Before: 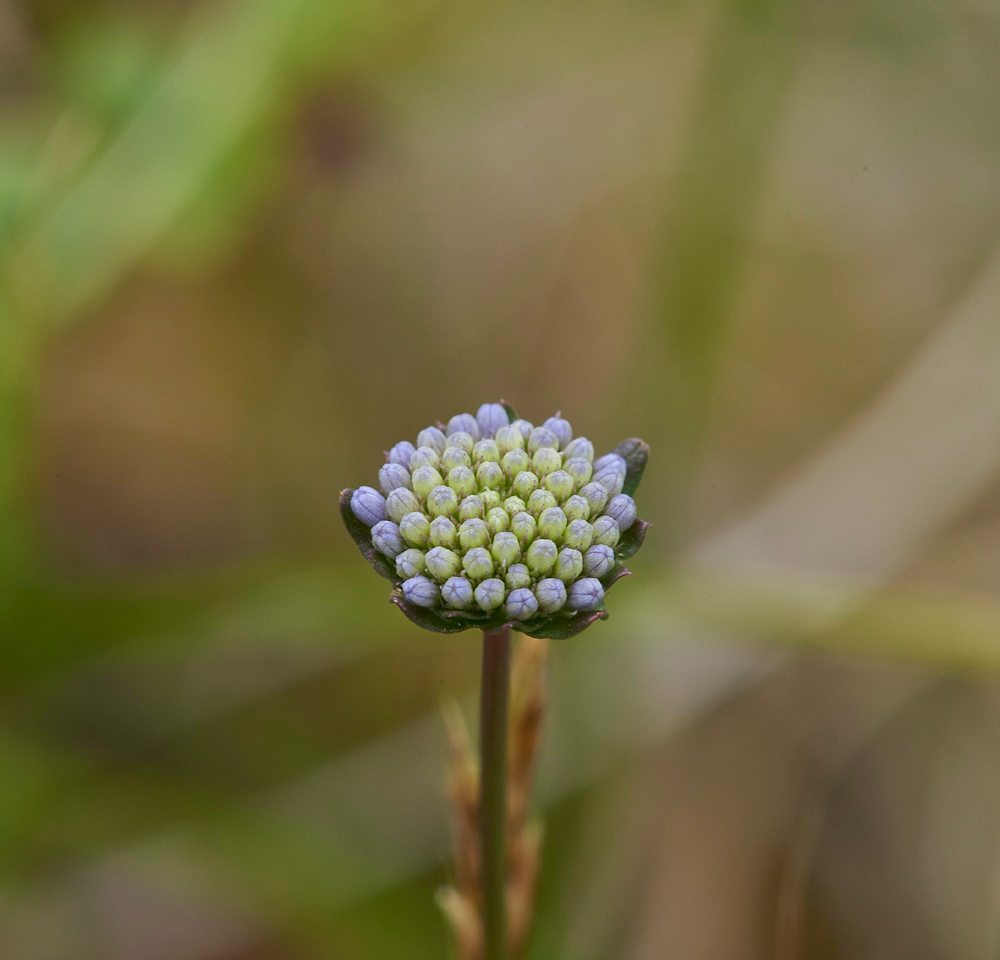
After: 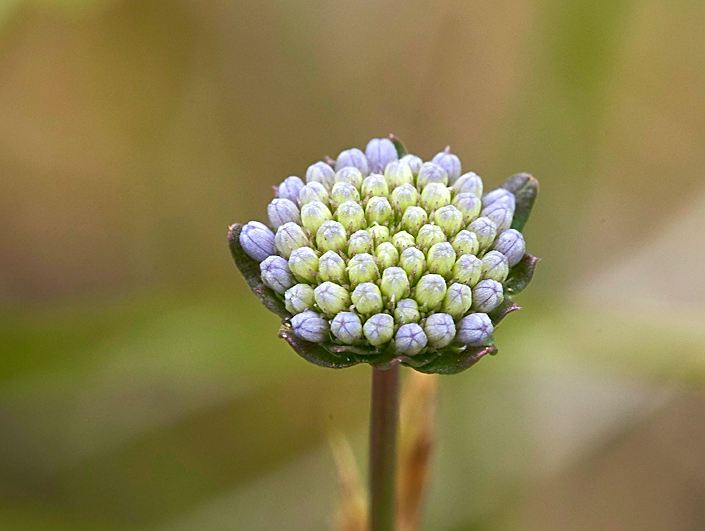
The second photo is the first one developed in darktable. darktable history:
exposure: exposure 0.64 EV, compensate highlight preservation false
sharpen: on, module defaults
crop: left 11.123%, top 27.61%, right 18.3%, bottom 17.034%
